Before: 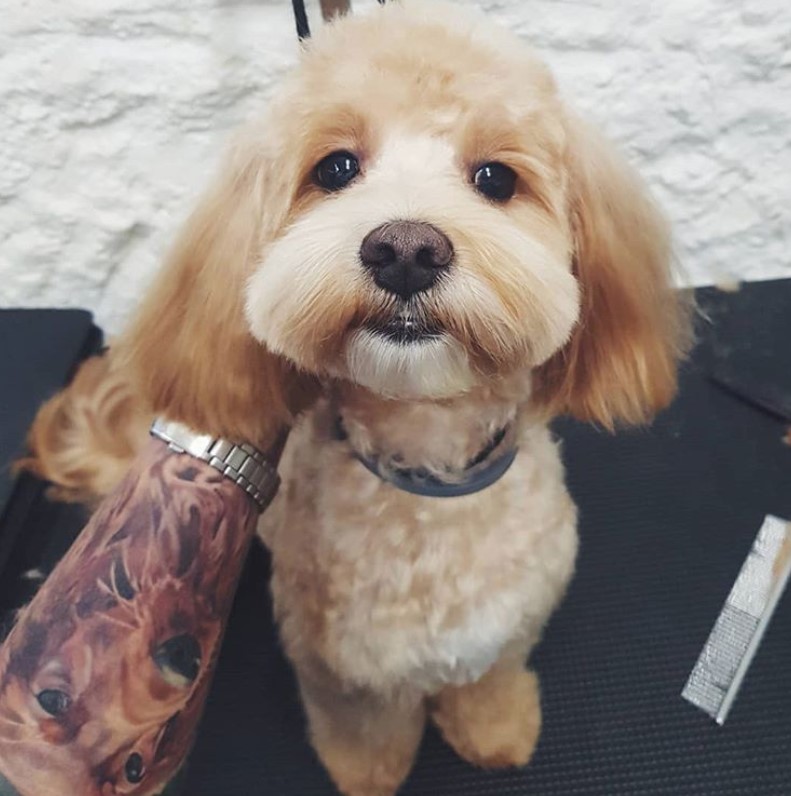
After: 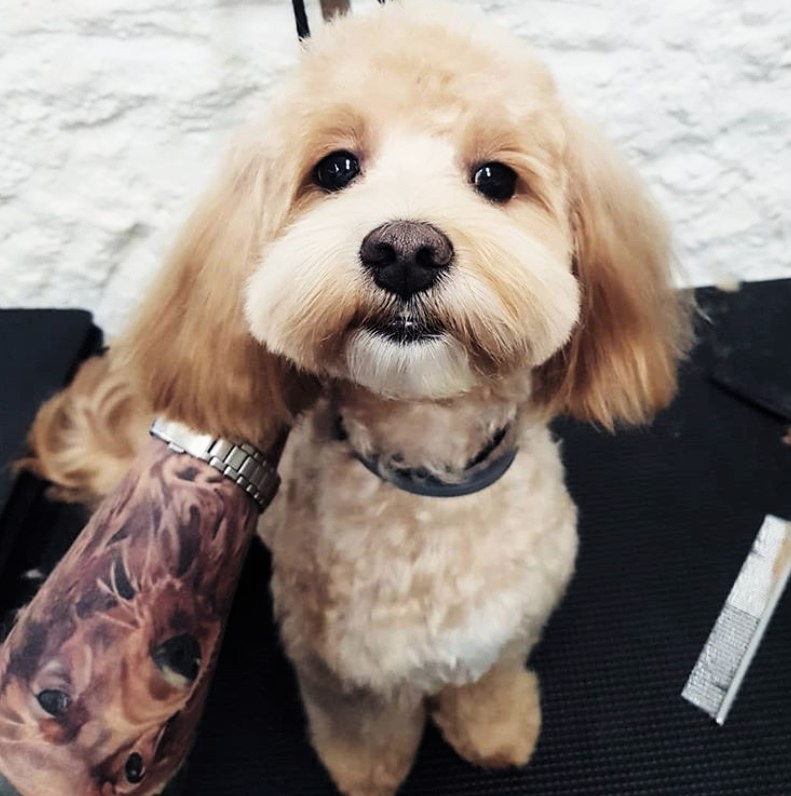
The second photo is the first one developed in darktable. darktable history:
filmic rgb: black relative exposure -6.35 EV, white relative exposure 2.8 EV, target black luminance 0%, hardness 4.6, latitude 67.87%, contrast 1.289, shadows ↔ highlights balance -3.23%
contrast brightness saturation: contrast 0.143
